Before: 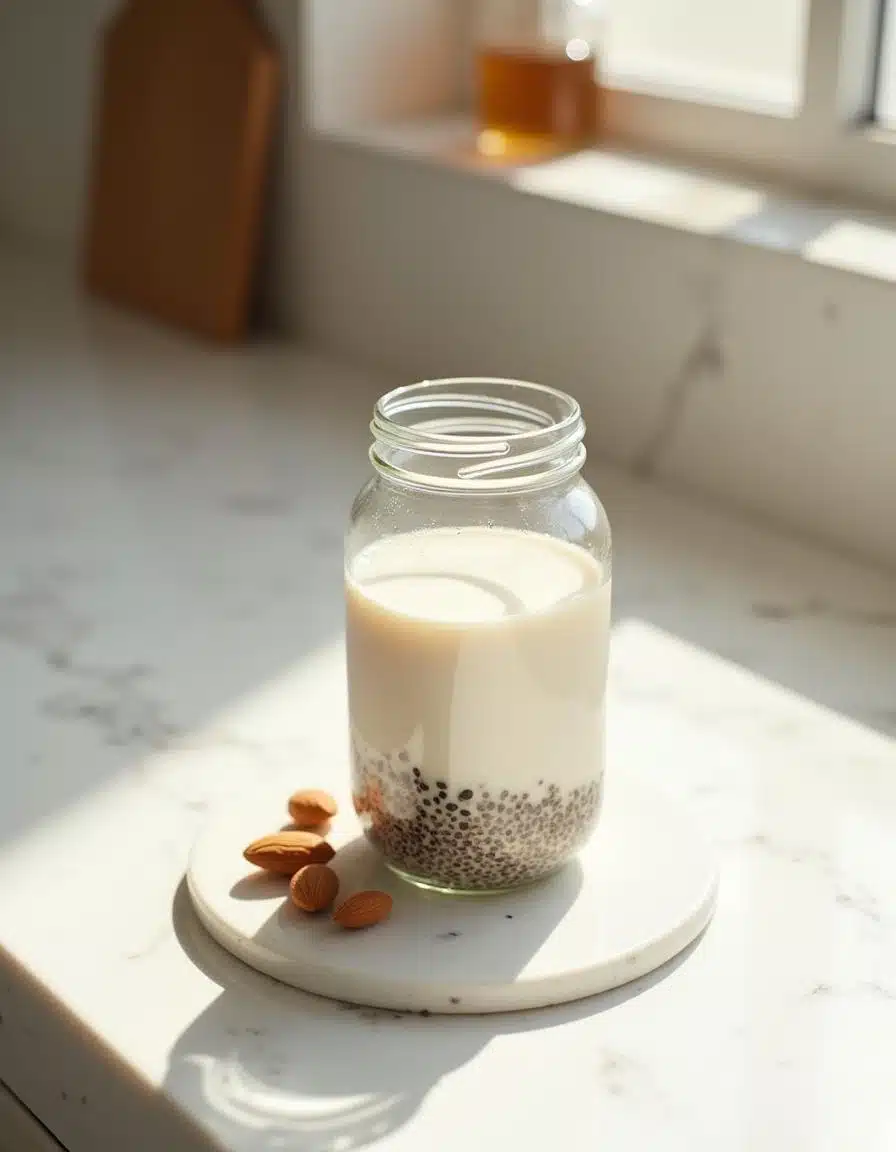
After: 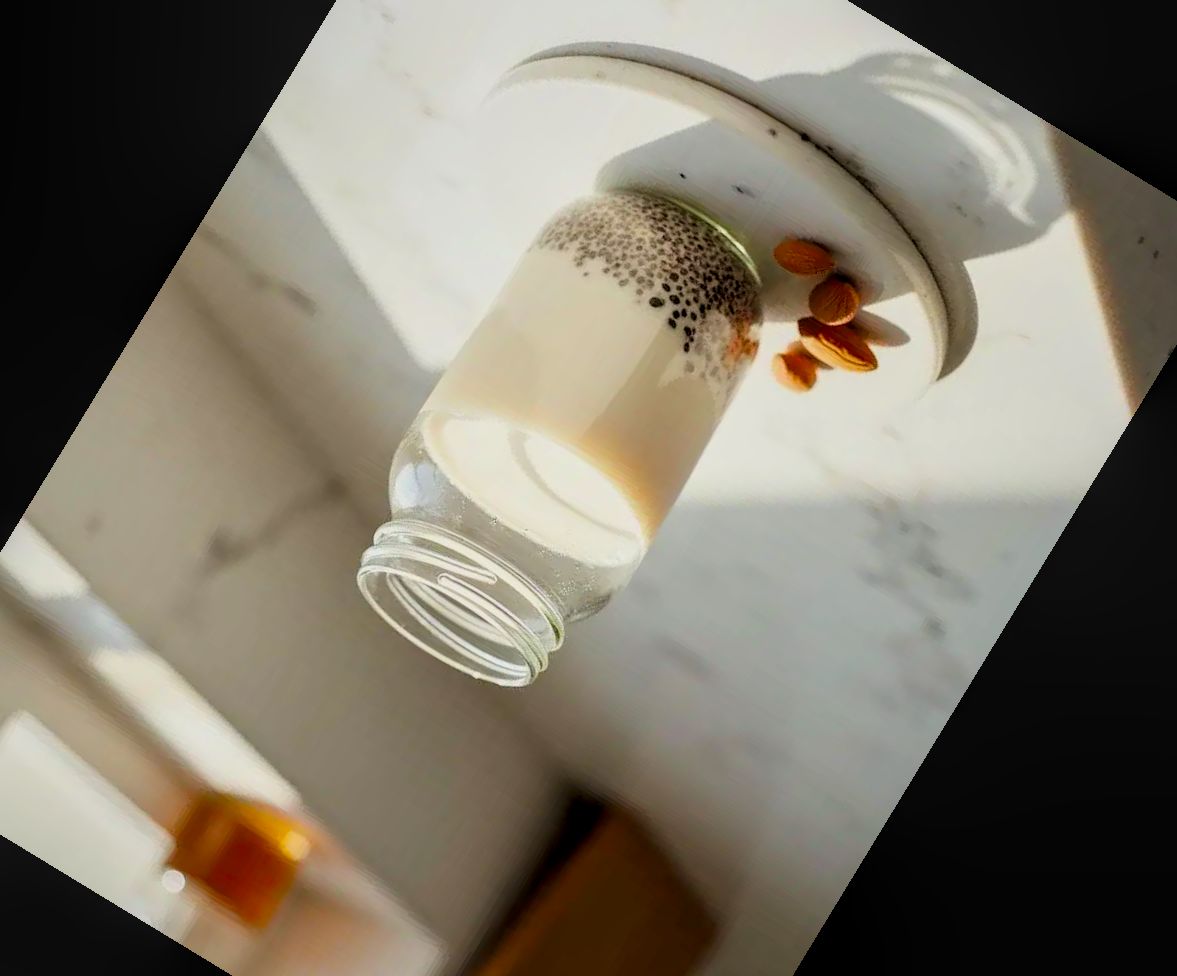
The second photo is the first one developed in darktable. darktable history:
white balance: emerald 1
local contrast: on, module defaults
filmic rgb: black relative exposure -7.75 EV, white relative exposure 4.4 EV, threshold 3 EV, target black luminance 0%, hardness 3.76, latitude 50.51%, contrast 1.074, highlights saturation mix 10%, shadows ↔ highlights balance -0.22%, color science v4 (2020), enable highlight reconstruction true
crop and rotate: angle 148.68°, left 9.111%, top 15.603%, right 4.588%, bottom 17.041%
